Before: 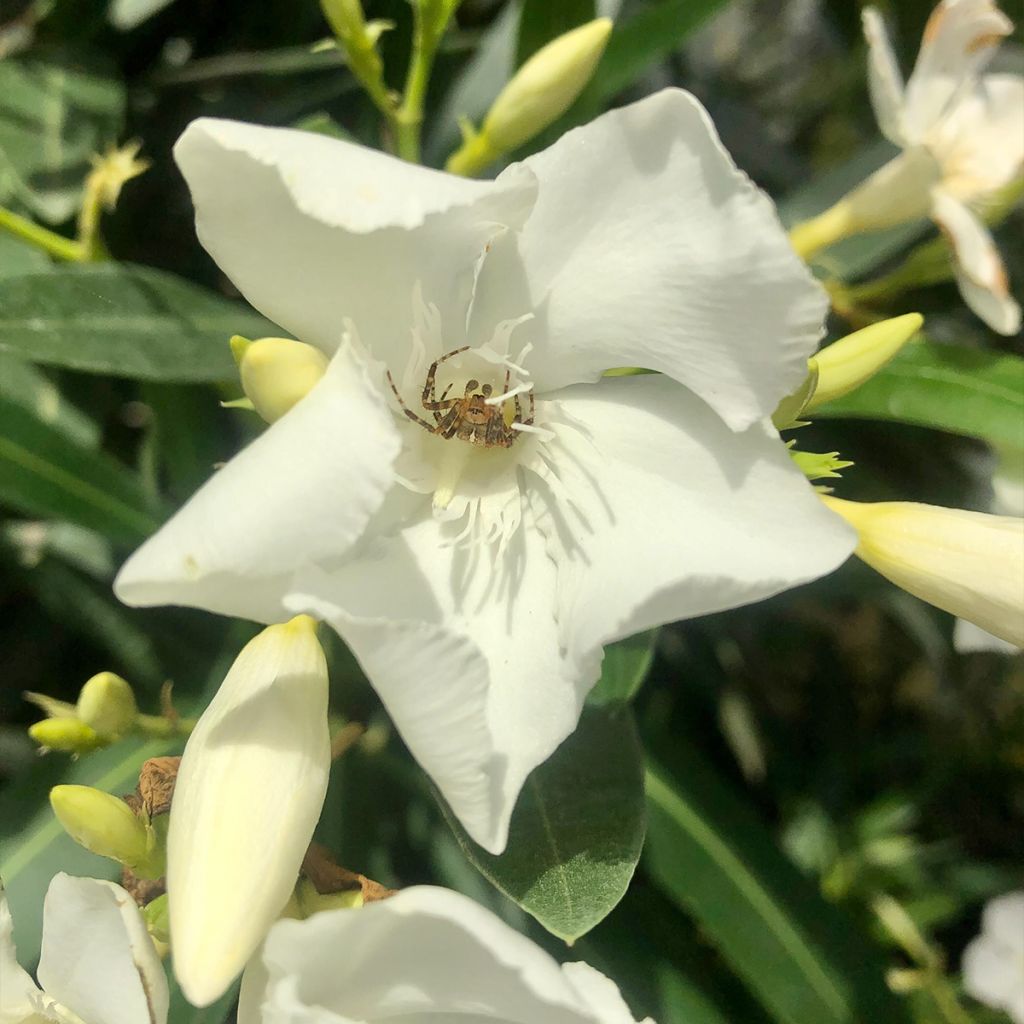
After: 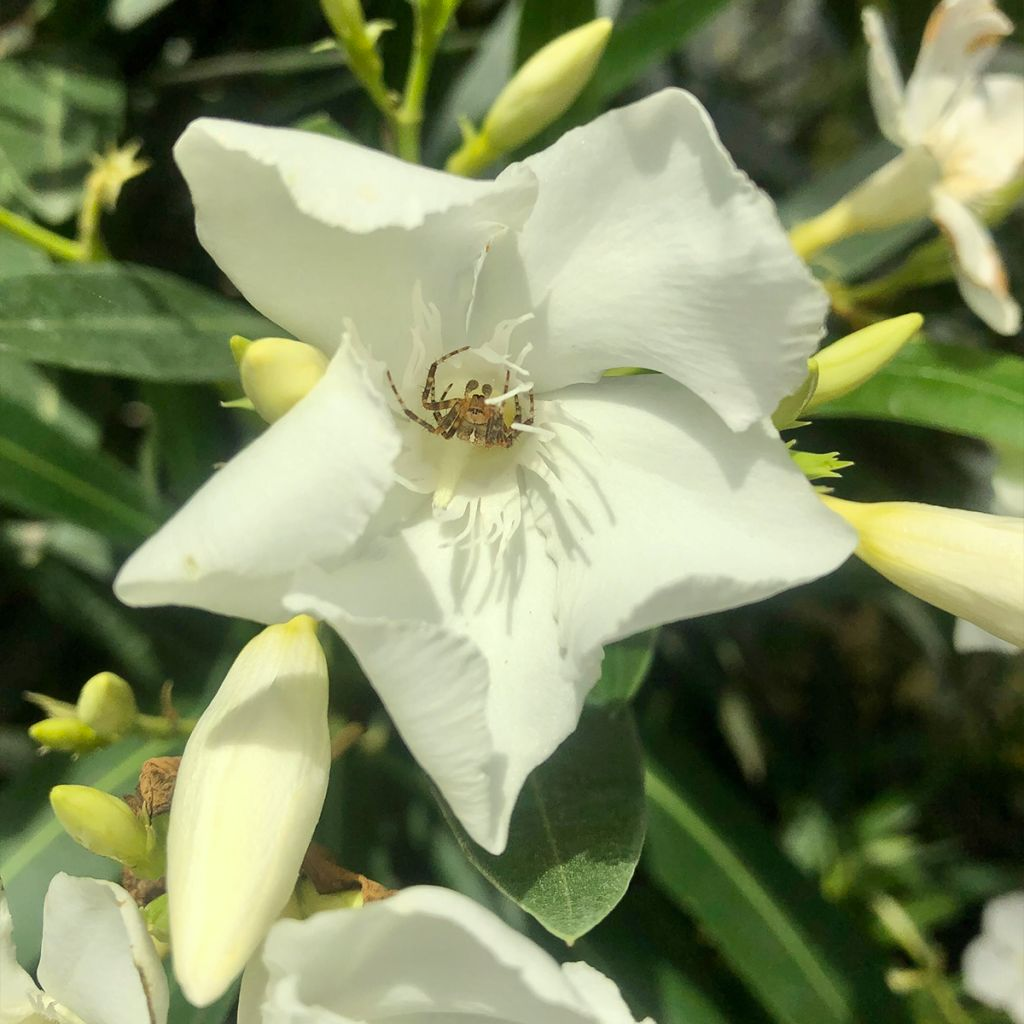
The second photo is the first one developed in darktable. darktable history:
color correction: highlights a* -2.62, highlights b* 2.53
